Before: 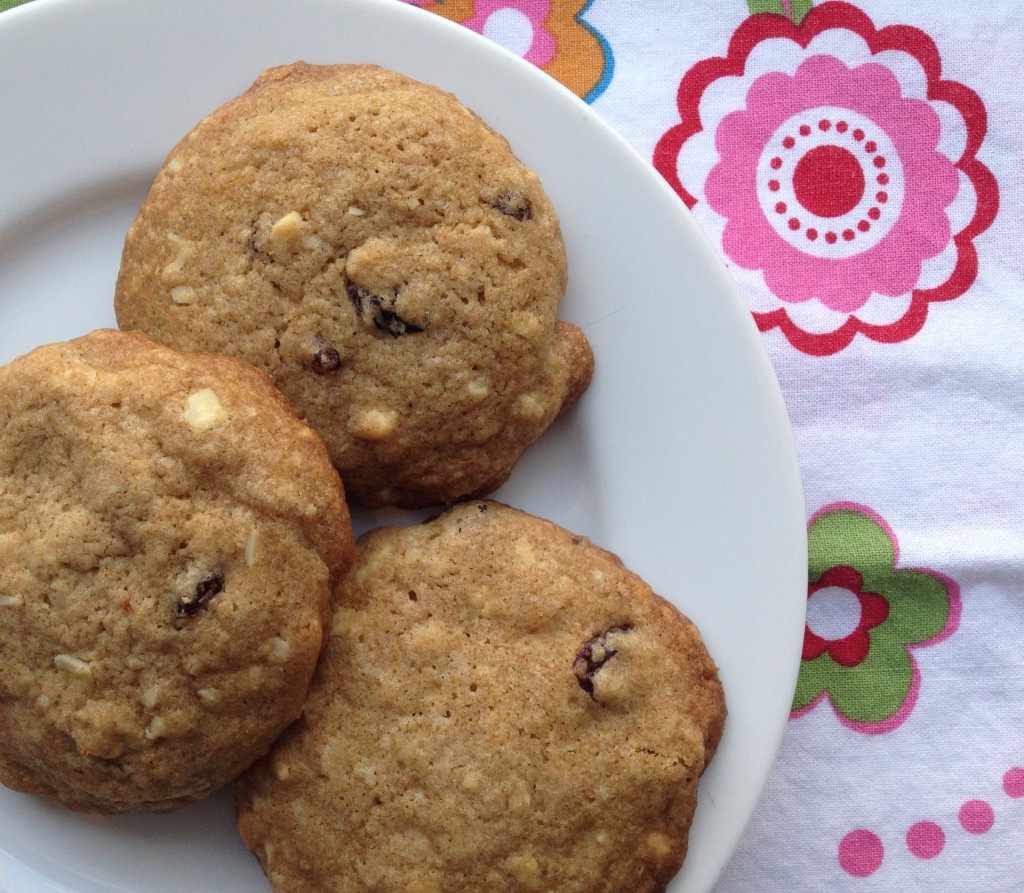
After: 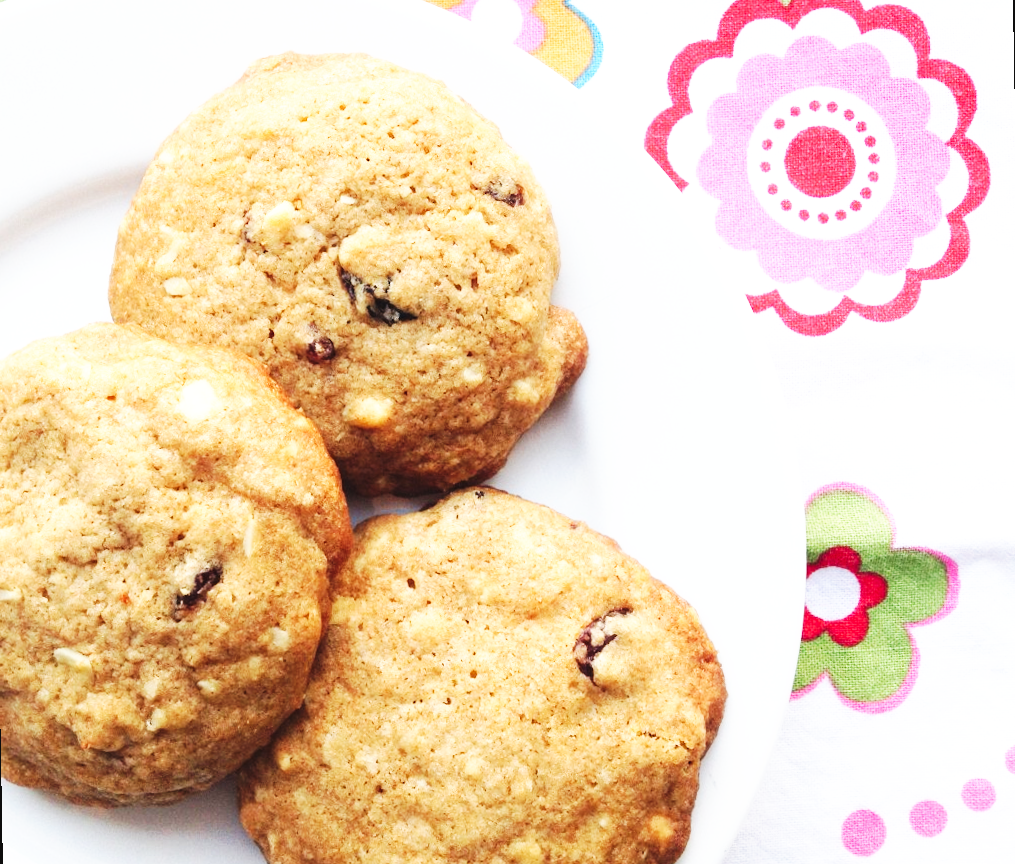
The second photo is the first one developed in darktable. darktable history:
base curve: curves: ch0 [(0, 0) (0.007, 0.004) (0.027, 0.03) (0.046, 0.07) (0.207, 0.54) (0.442, 0.872) (0.673, 0.972) (1, 1)], preserve colors none
rotate and perspective: rotation -1°, crop left 0.011, crop right 0.989, crop top 0.025, crop bottom 0.975
exposure: black level correction -0.005, exposure 0.622 EV, compensate highlight preservation false
